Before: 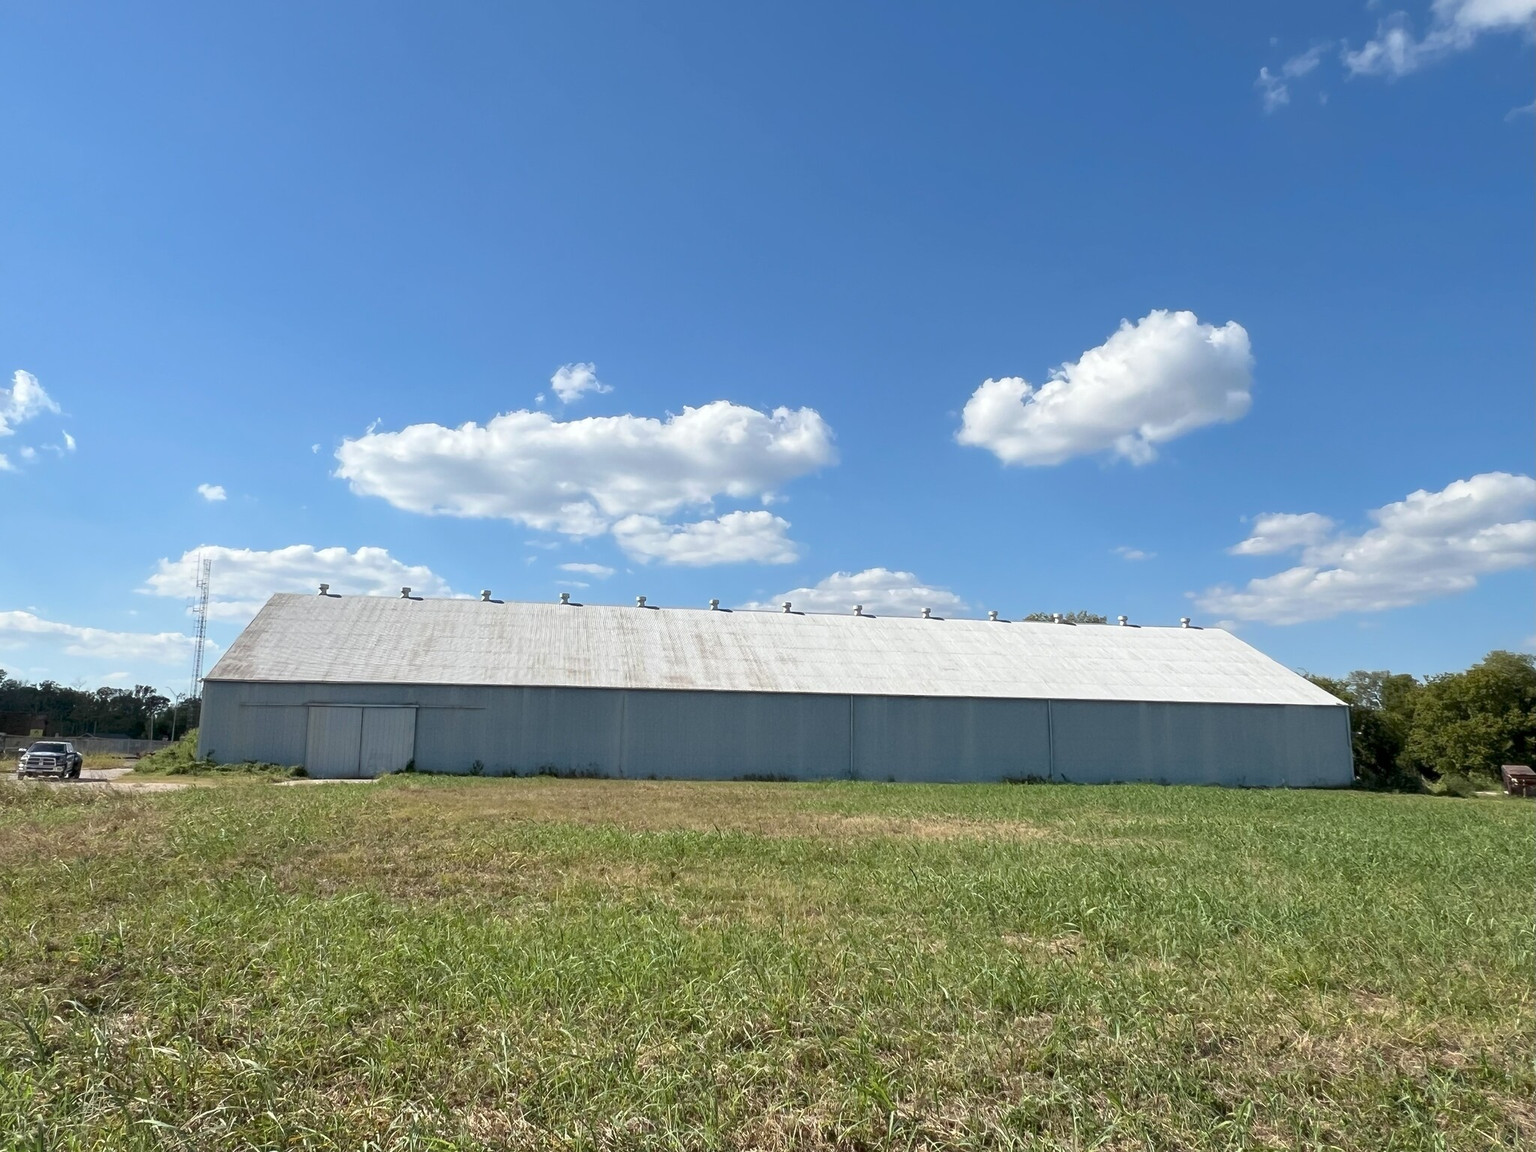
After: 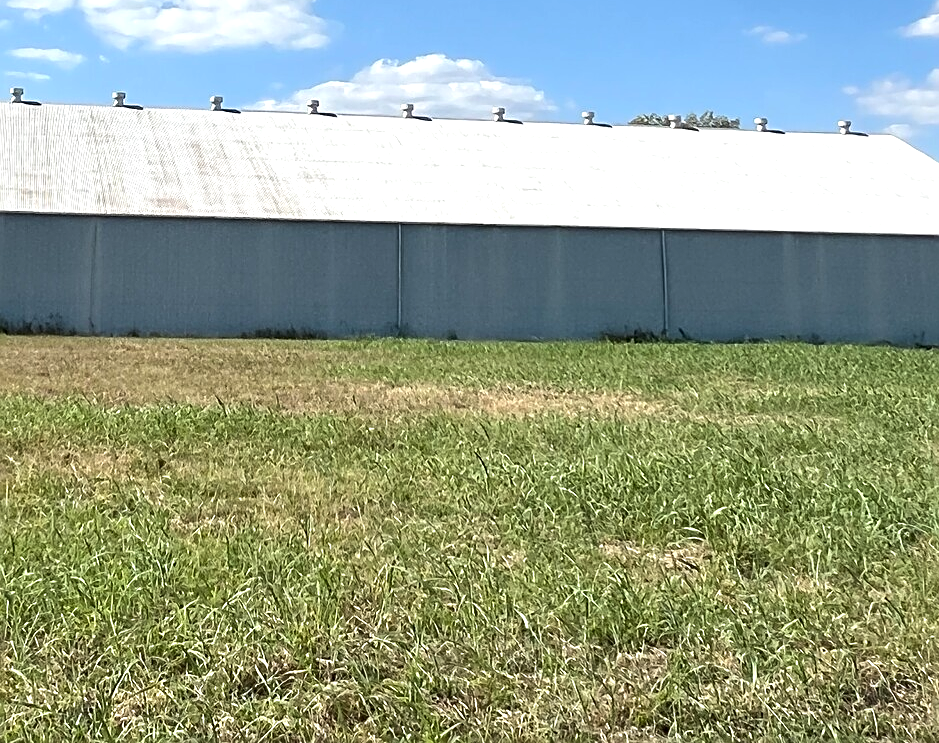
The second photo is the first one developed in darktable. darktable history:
sharpen: on, module defaults
tone equalizer: -8 EV -0.417 EV, -7 EV -0.389 EV, -6 EV -0.333 EV, -5 EV -0.222 EV, -3 EV 0.222 EV, -2 EV 0.333 EV, -1 EV 0.389 EV, +0 EV 0.417 EV, edges refinement/feathering 500, mask exposure compensation -1.57 EV, preserve details no
exposure: exposure 0.128 EV, compensate highlight preservation false
crop: left 35.976%, top 45.819%, right 18.162%, bottom 5.807%
